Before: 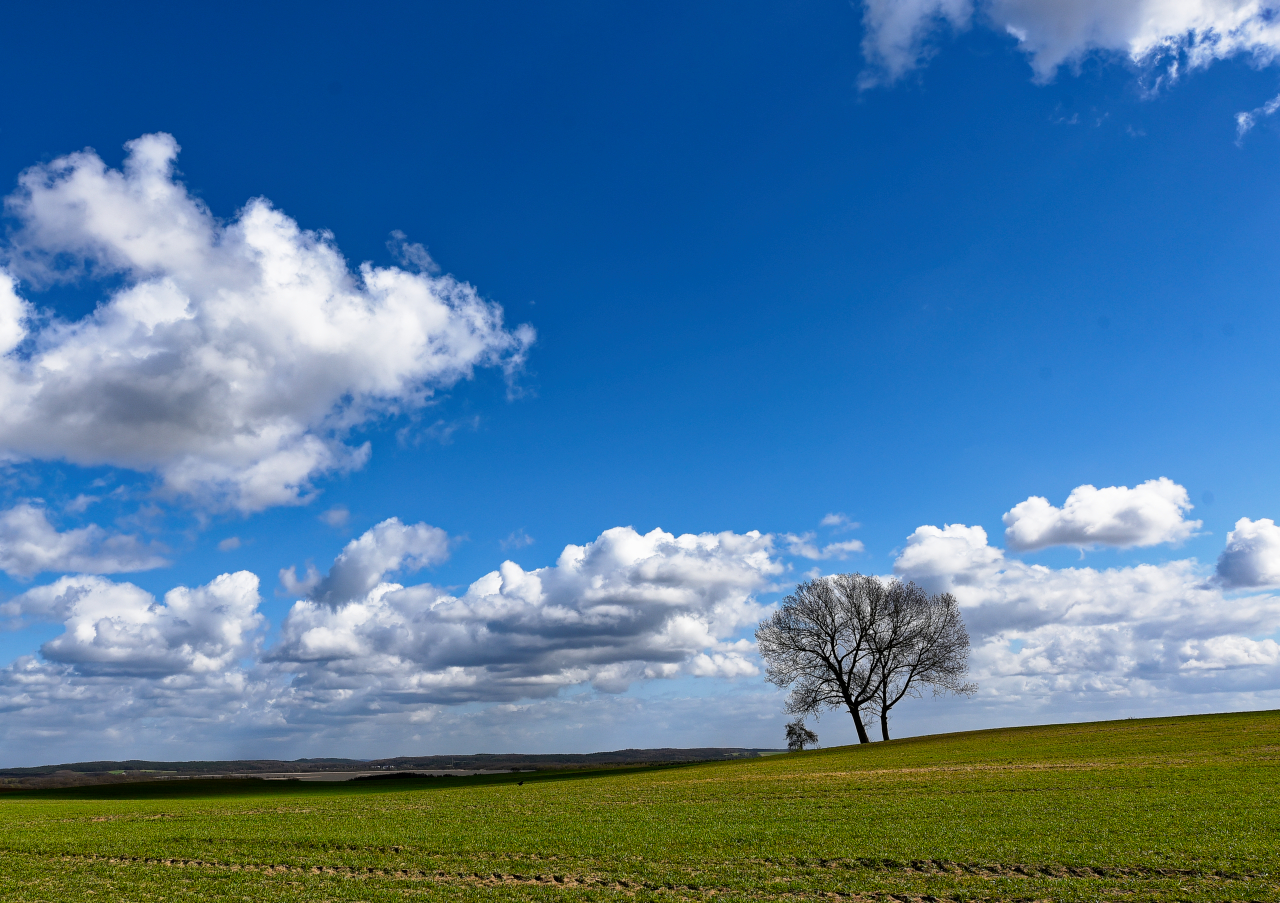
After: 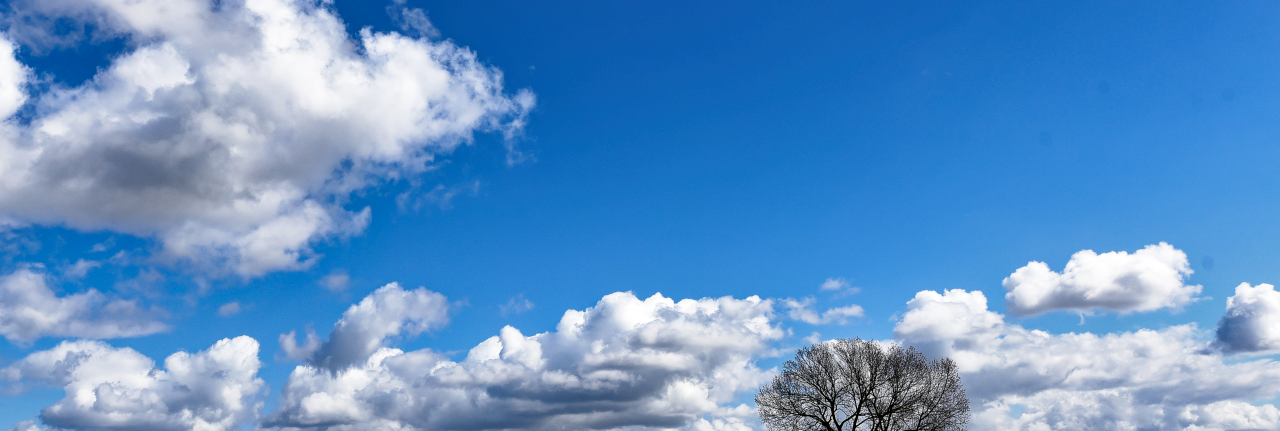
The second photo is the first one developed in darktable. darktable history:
base curve: curves: ch0 [(0, 0) (0.472, 0.508) (1, 1)], preserve colors none
shadows and highlights: white point adjustment 0.895, soften with gaussian
crop and rotate: top 26.113%, bottom 26.147%
